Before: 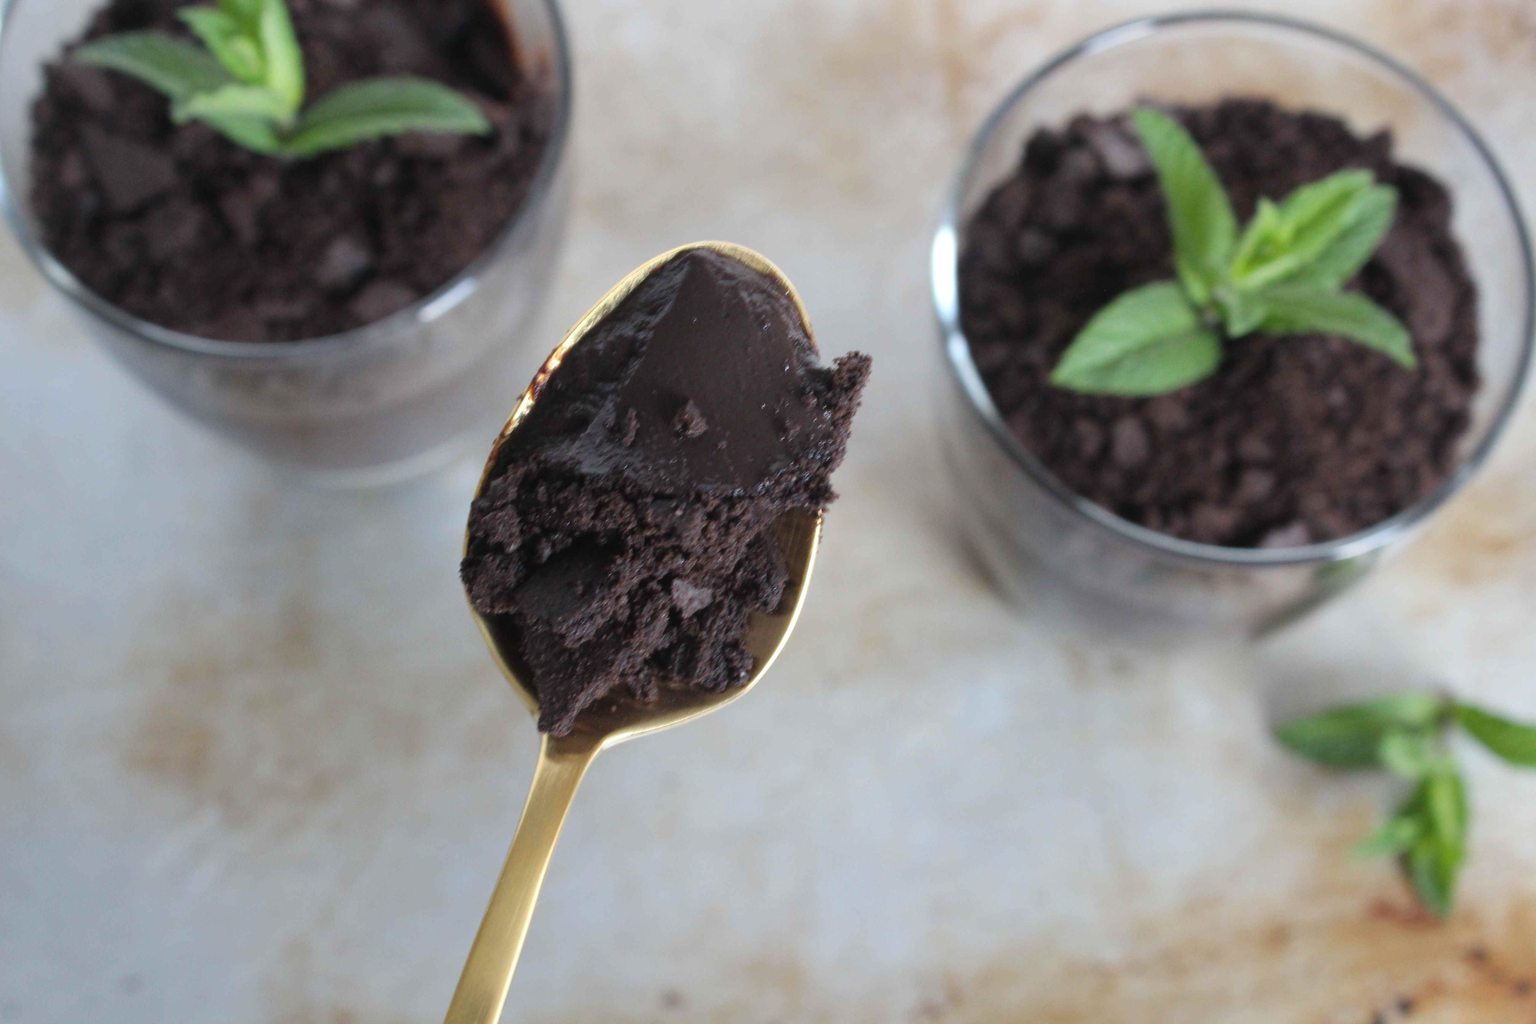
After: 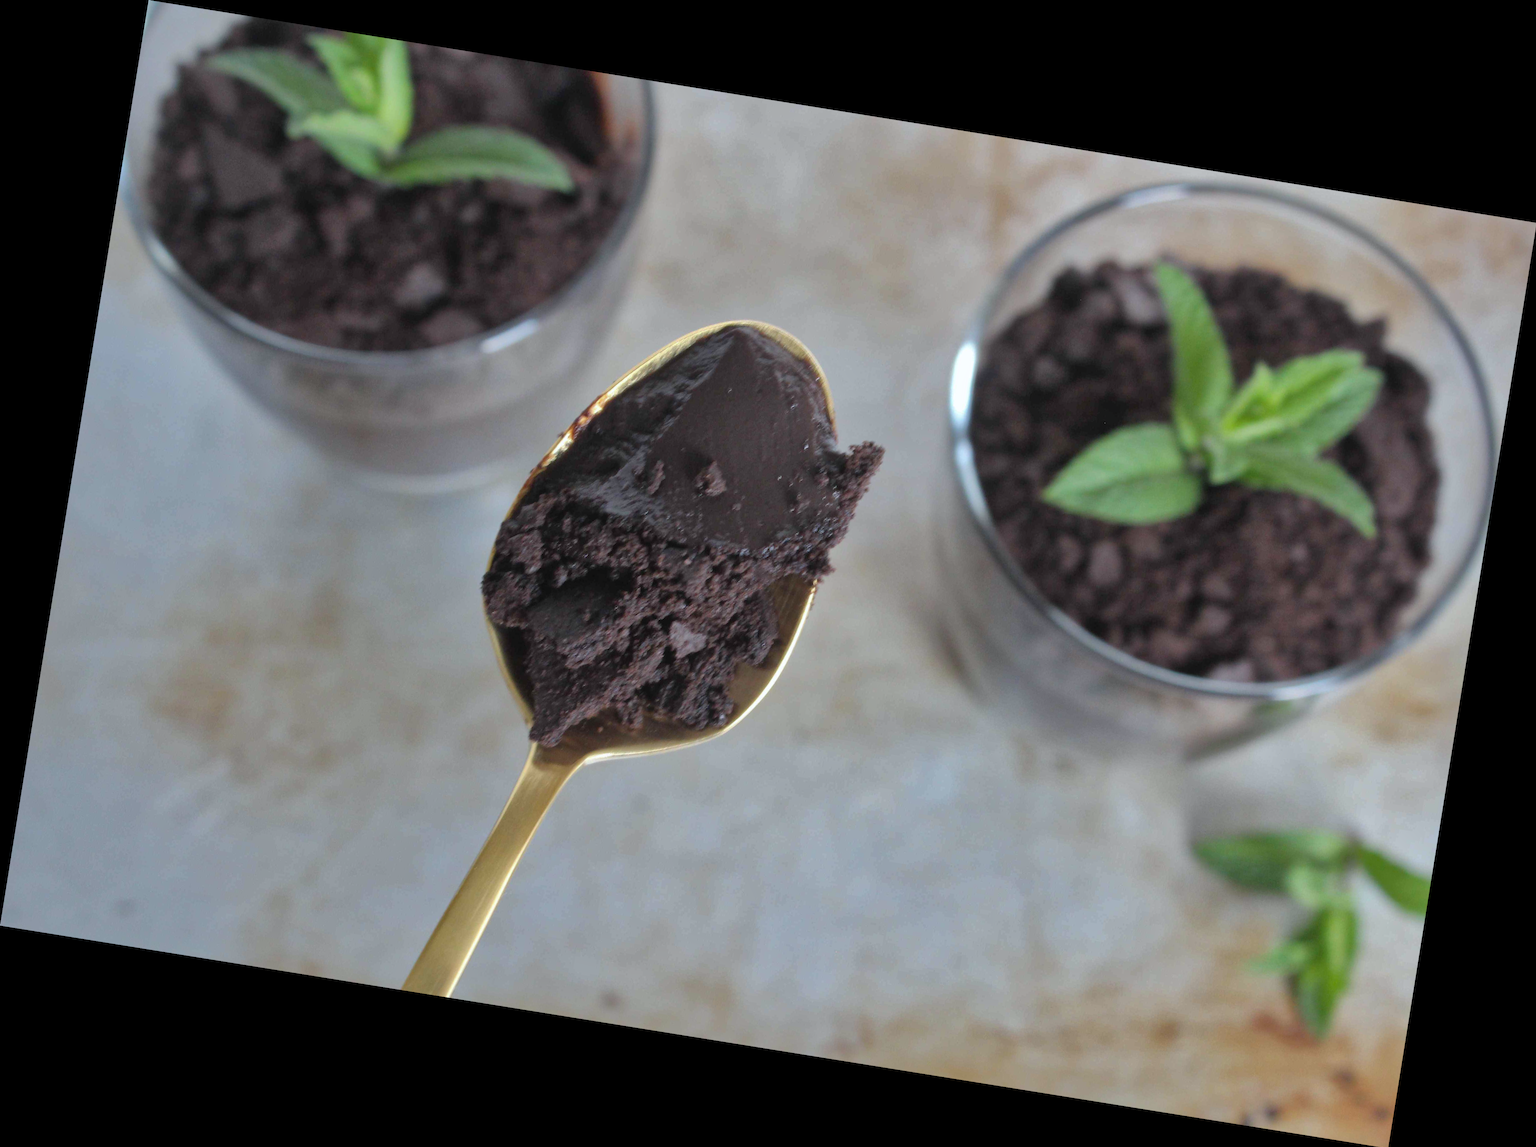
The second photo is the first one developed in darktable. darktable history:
white balance: red 0.986, blue 1.01
shadows and highlights: shadows 40, highlights -60
rotate and perspective: rotation 9.12°, automatic cropping off
